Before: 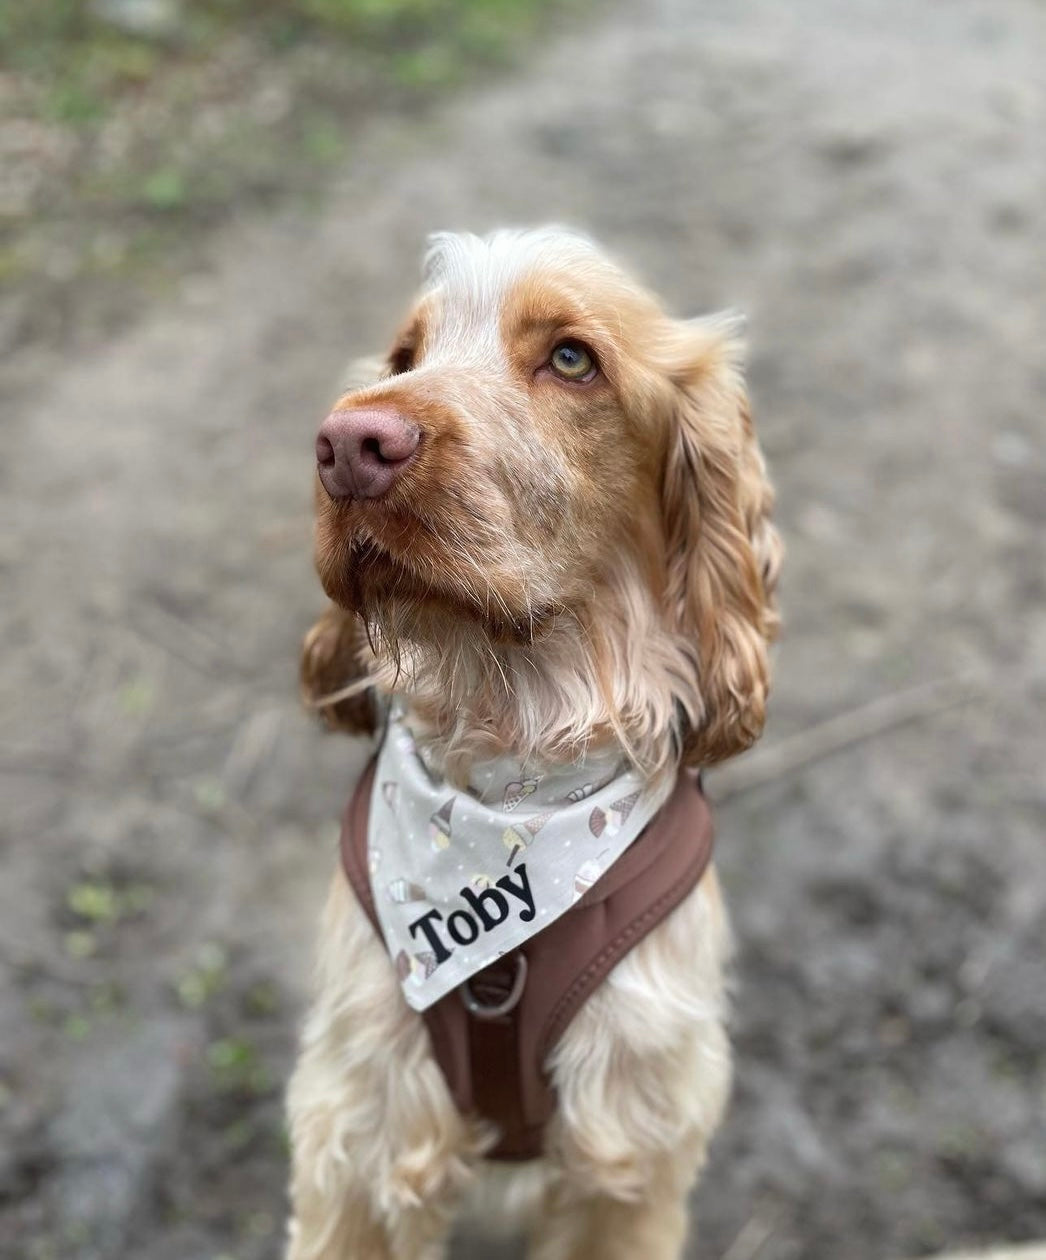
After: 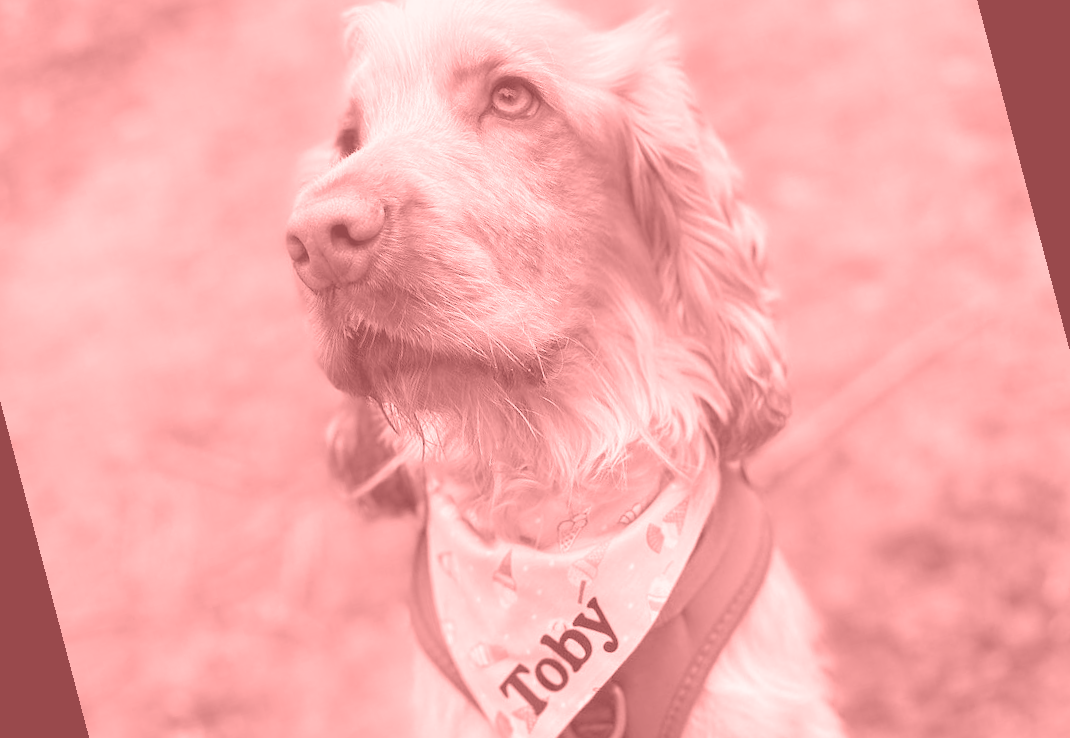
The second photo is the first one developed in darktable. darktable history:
colorize: saturation 51%, source mix 50.67%, lightness 50.67%
exposure: black level correction 0.001, exposure 0.5 EV, compensate exposure bias true, compensate highlight preservation false
contrast brightness saturation: saturation -0.05
white balance: red 1.467, blue 0.684
rotate and perspective: rotation -14.8°, crop left 0.1, crop right 0.903, crop top 0.25, crop bottom 0.748
